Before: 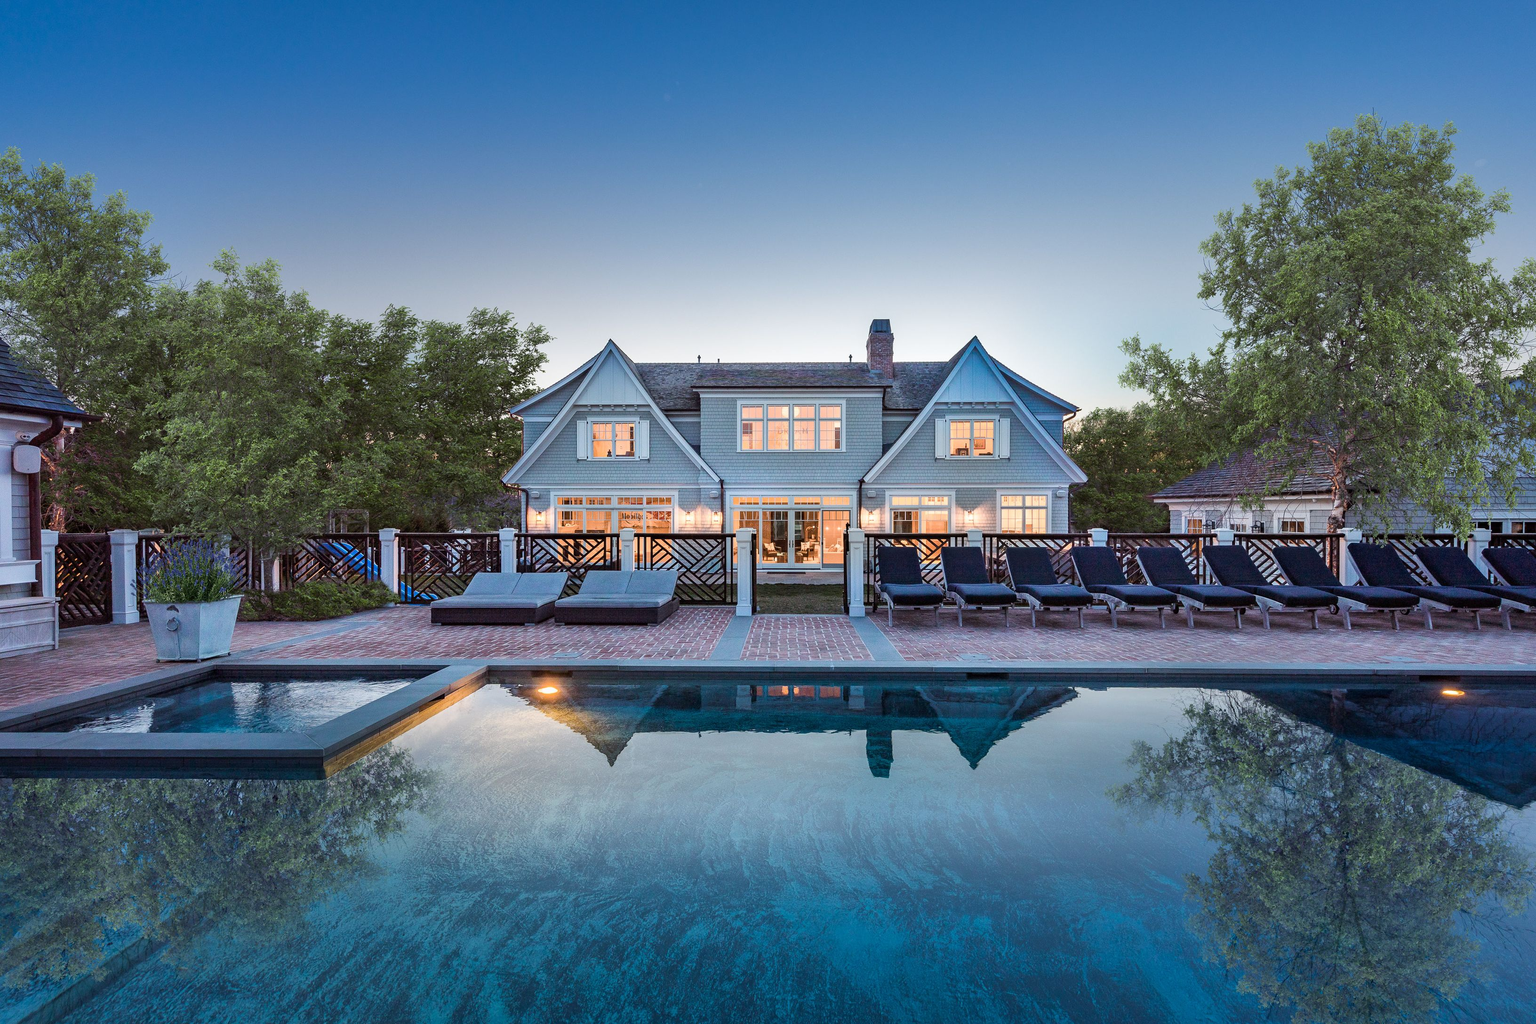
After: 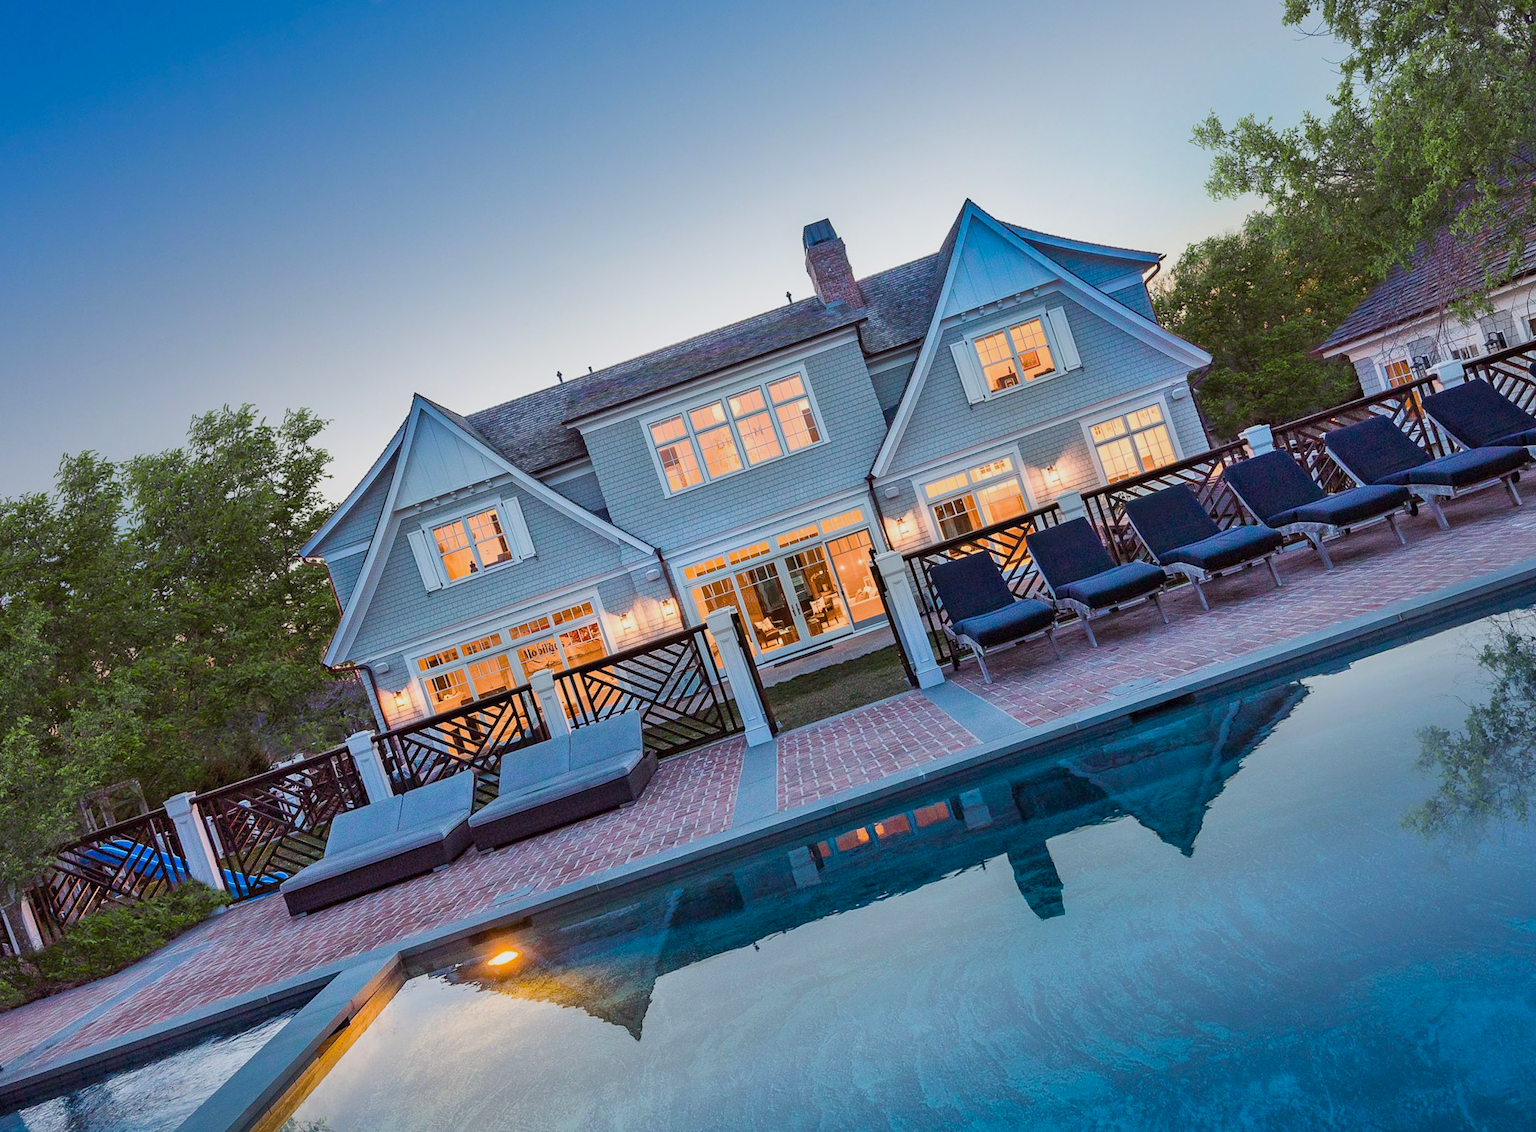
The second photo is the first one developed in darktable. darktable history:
crop and rotate: angle 18.9°, left 6.748%, right 3.891%, bottom 1.155%
color balance rgb: perceptual saturation grading › global saturation 29.433%, perceptual brilliance grading › global brilliance -1.128%, perceptual brilliance grading › highlights -0.592%, perceptual brilliance grading › mid-tones -1.566%, perceptual brilliance grading › shadows -1.757%, contrast -9.636%
